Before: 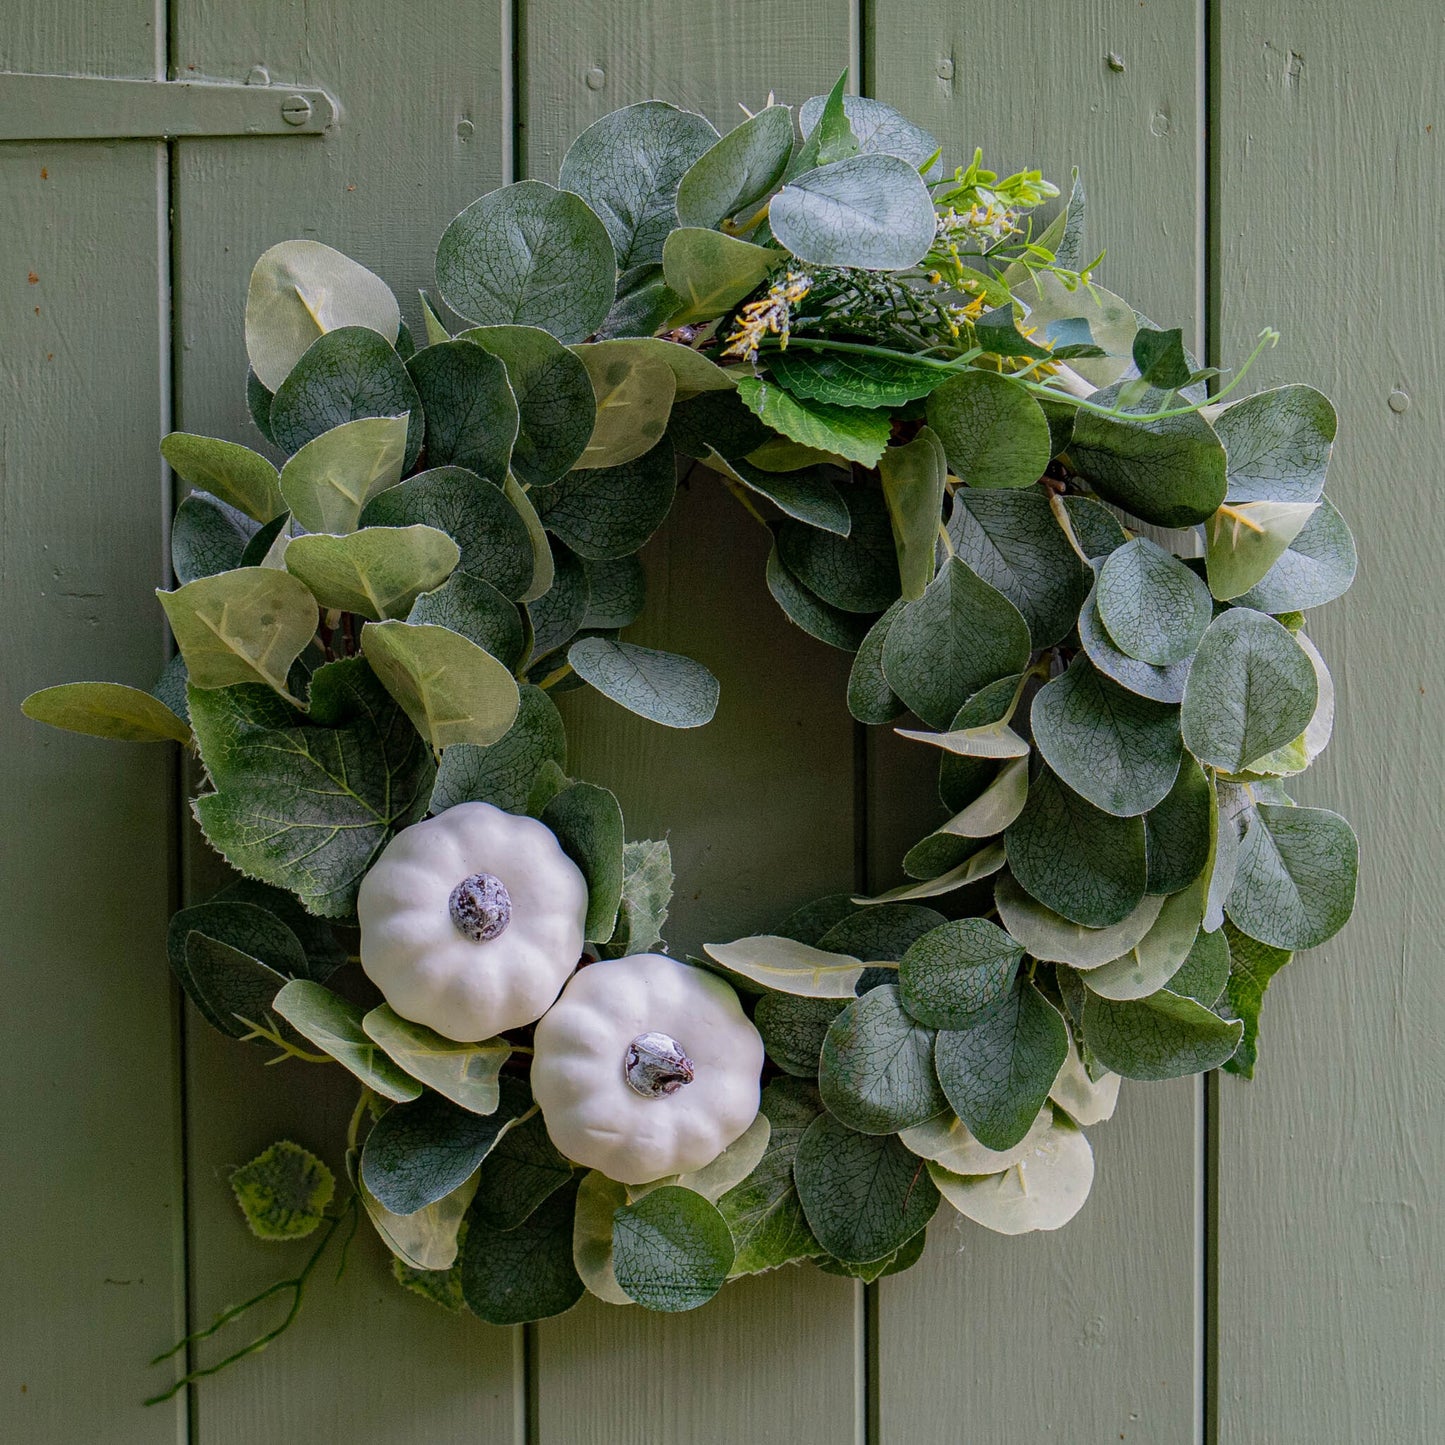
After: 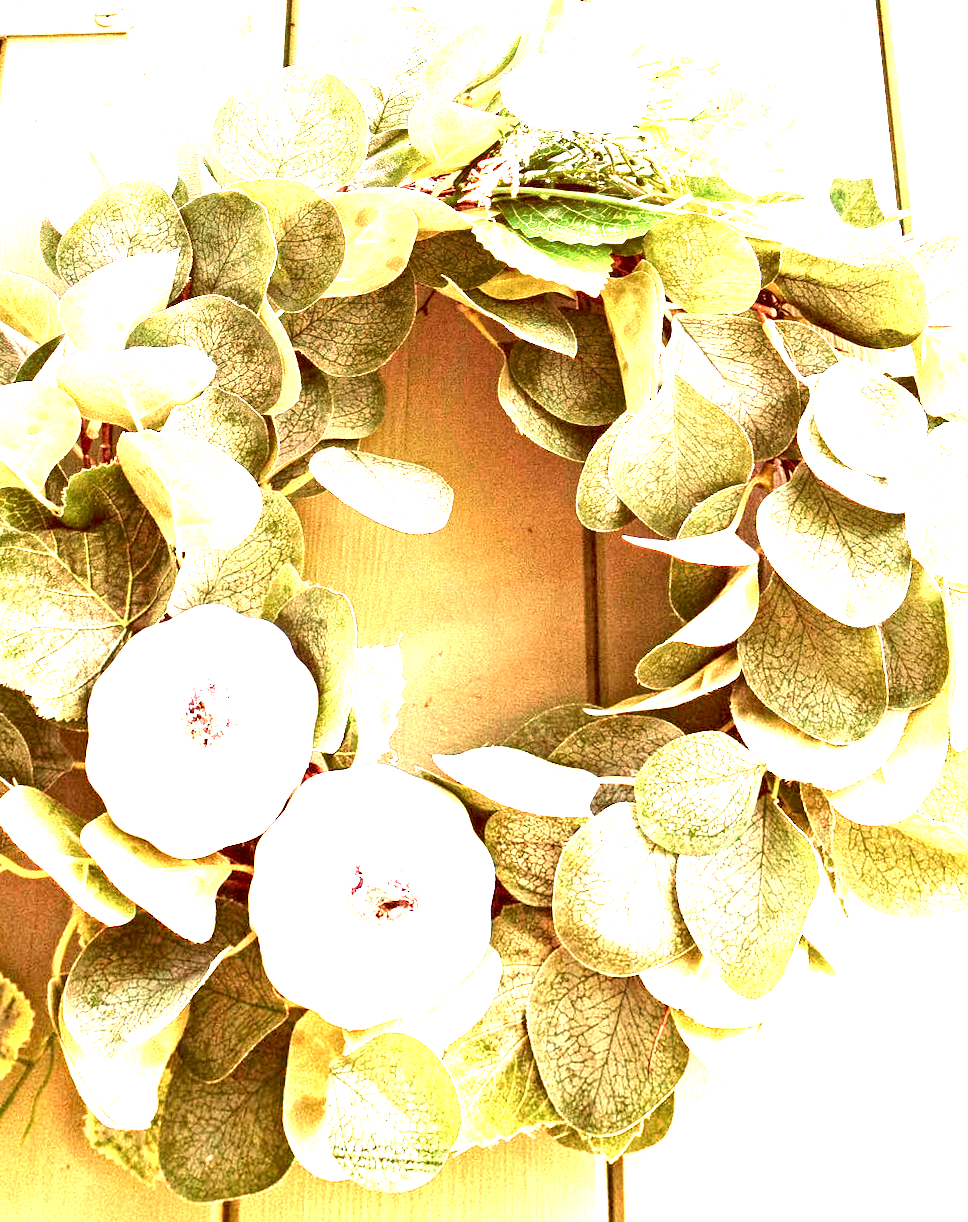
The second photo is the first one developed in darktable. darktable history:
color correction: highlights a* 9.03, highlights b* 8.71, shadows a* 40, shadows b* 40, saturation 0.8
white balance: red 1.467, blue 0.684
crop: left 9.929%, top 3.475%, right 9.188%, bottom 9.529%
exposure: black level correction 0, exposure 4 EV, compensate exposure bias true, compensate highlight preservation false
rotate and perspective: rotation 0.72°, lens shift (vertical) -0.352, lens shift (horizontal) -0.051, crop left 0.152, crop right 0.859, crop top 0.019, crop bottom 0.964
